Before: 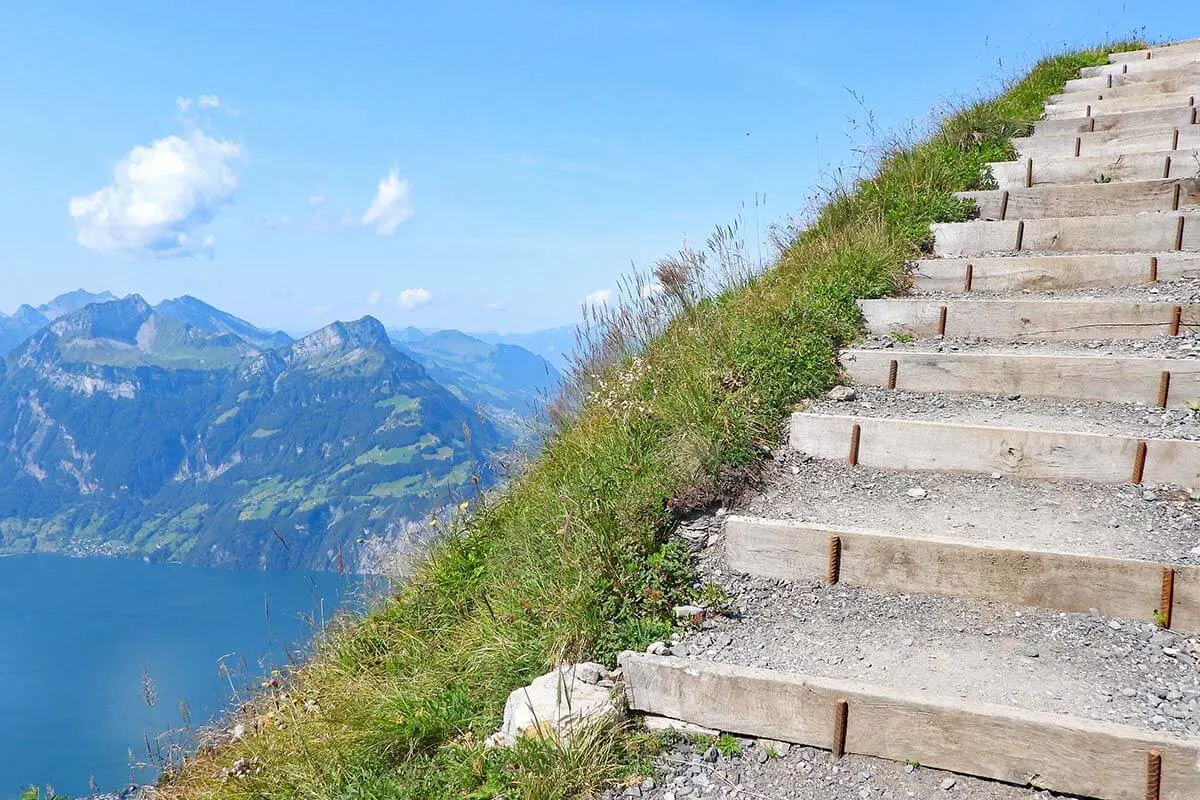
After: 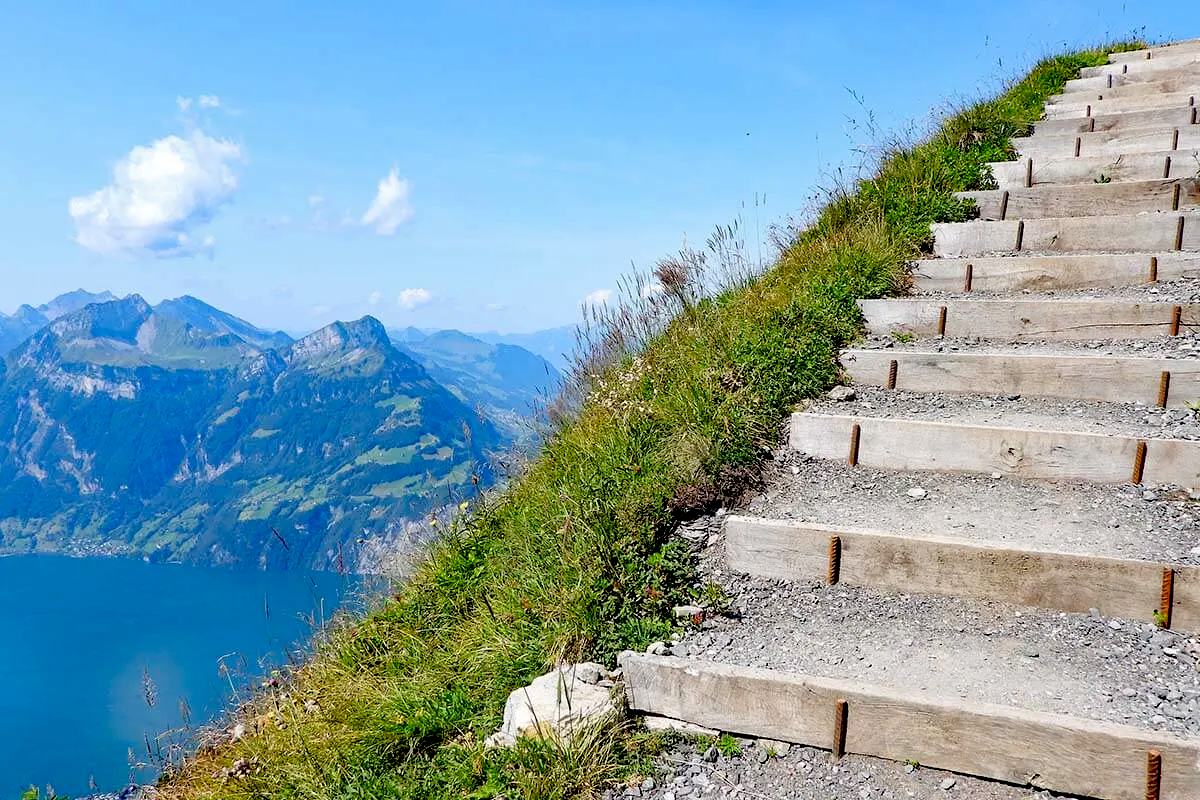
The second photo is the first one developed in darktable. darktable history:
exposure: black level correction 0.058, compensate exposure bias true, compensate highlight preservation false
